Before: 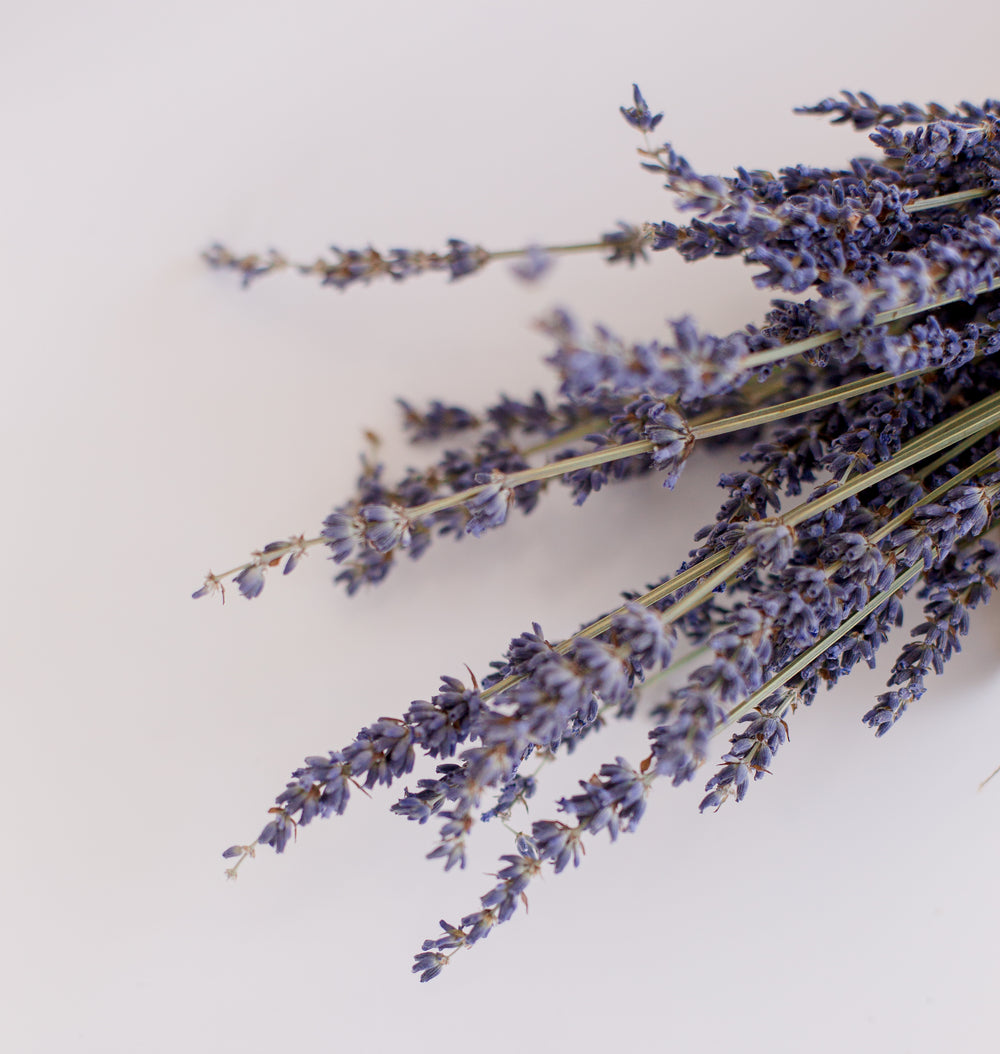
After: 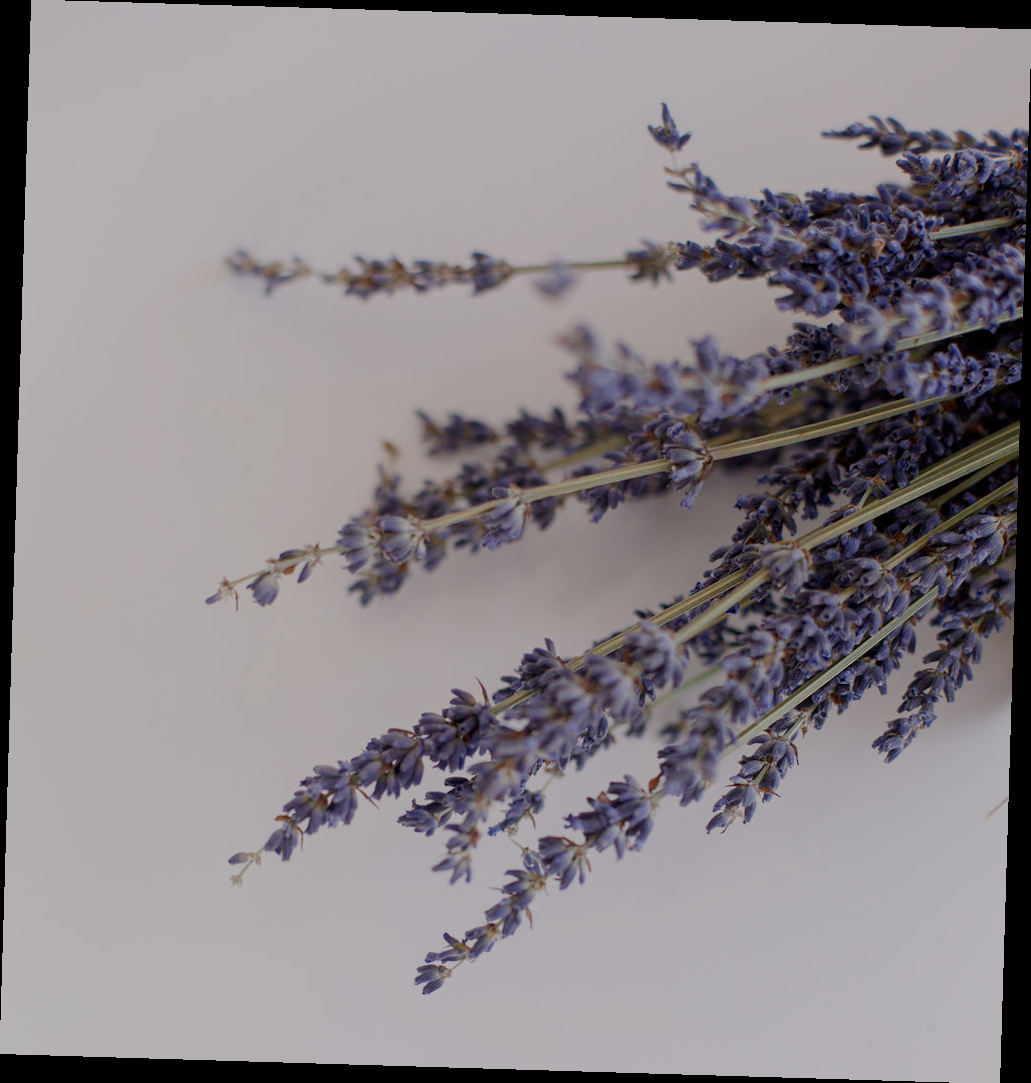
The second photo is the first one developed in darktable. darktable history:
rotate and perspective: rotation 1.72°, automatic cropping off
exposure: black level correction 0, exposure -0.721 EV, compensate highlight preservation false
